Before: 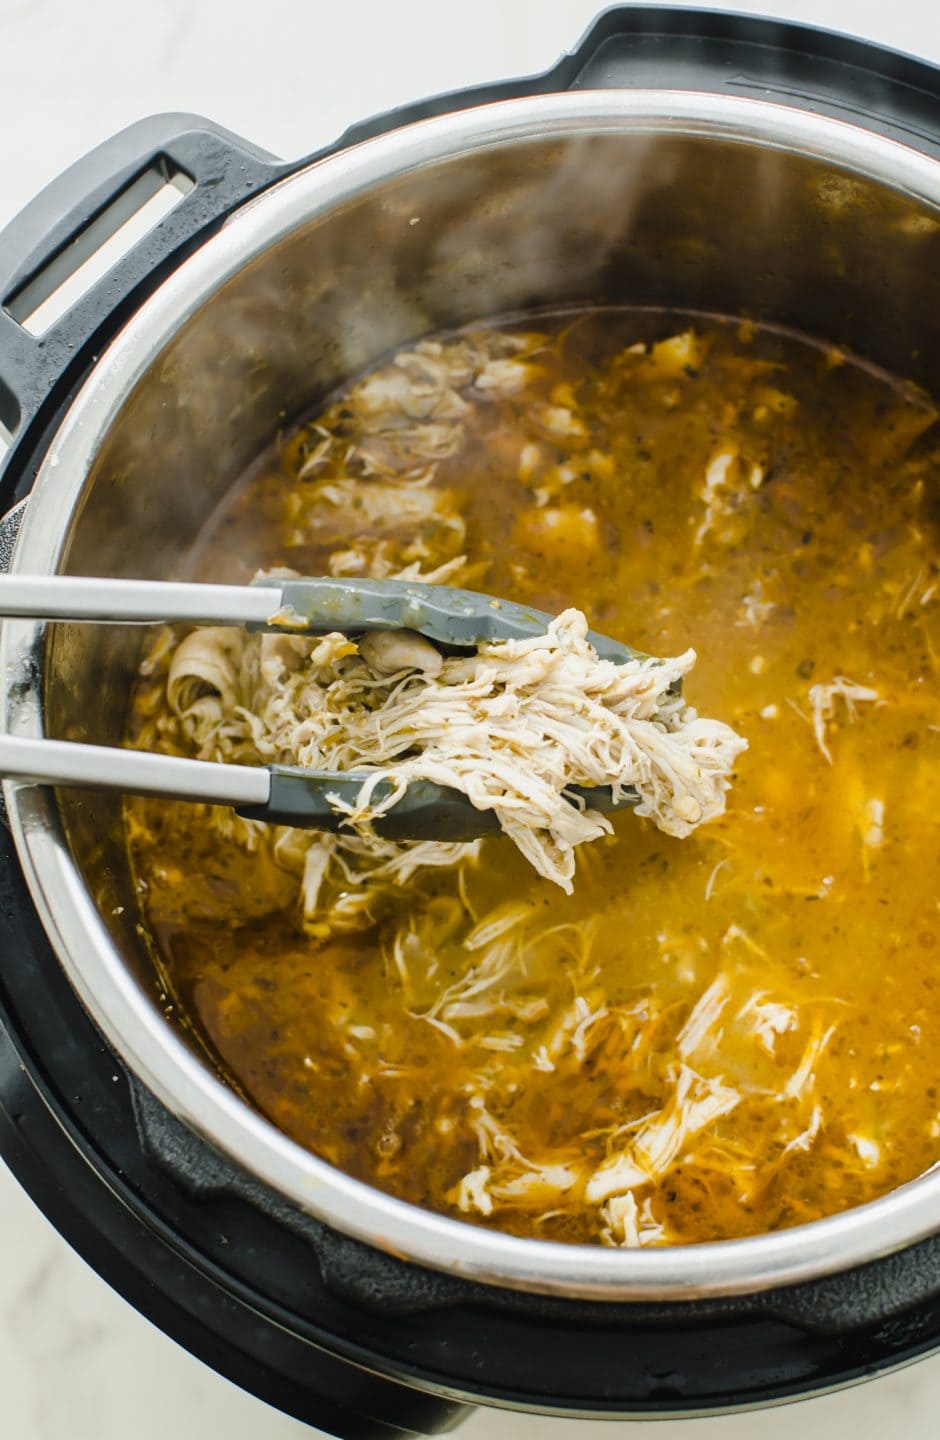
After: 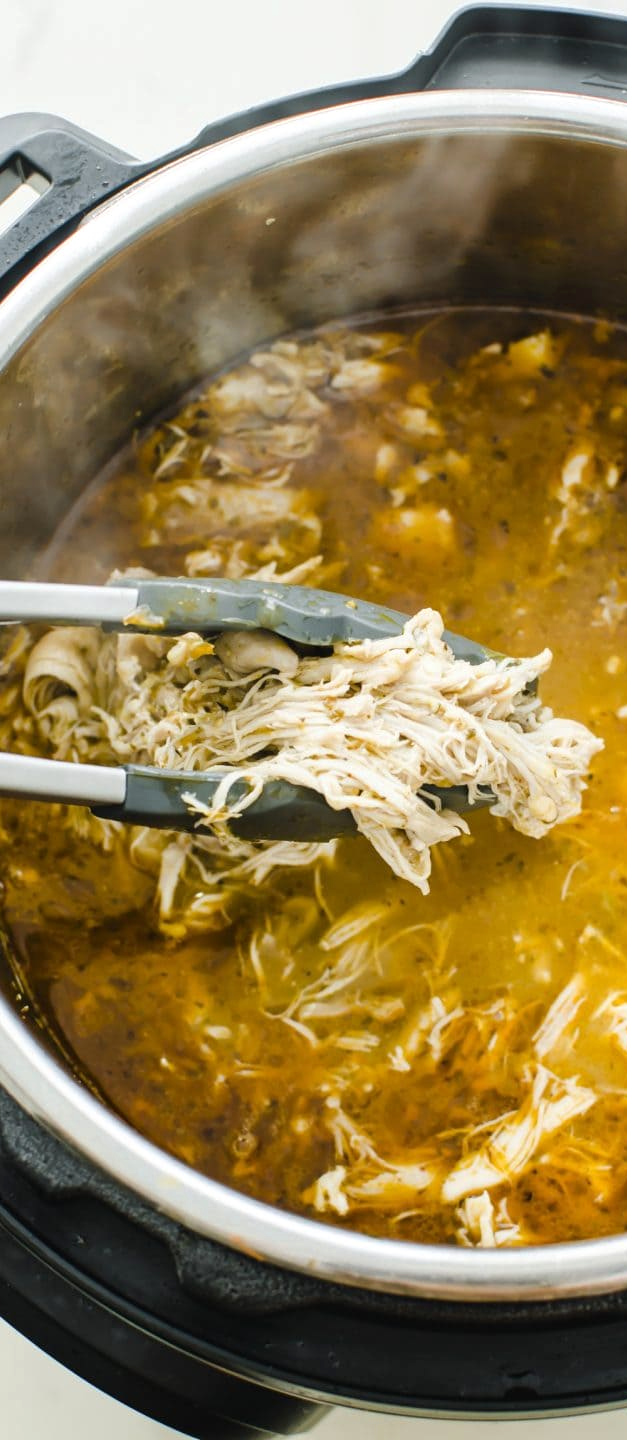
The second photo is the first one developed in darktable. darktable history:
exposure: exposure 0.129 EV, compensate exposure bias true, compensate highlight preservation false
crop: left 15.378%, right 17.881%
